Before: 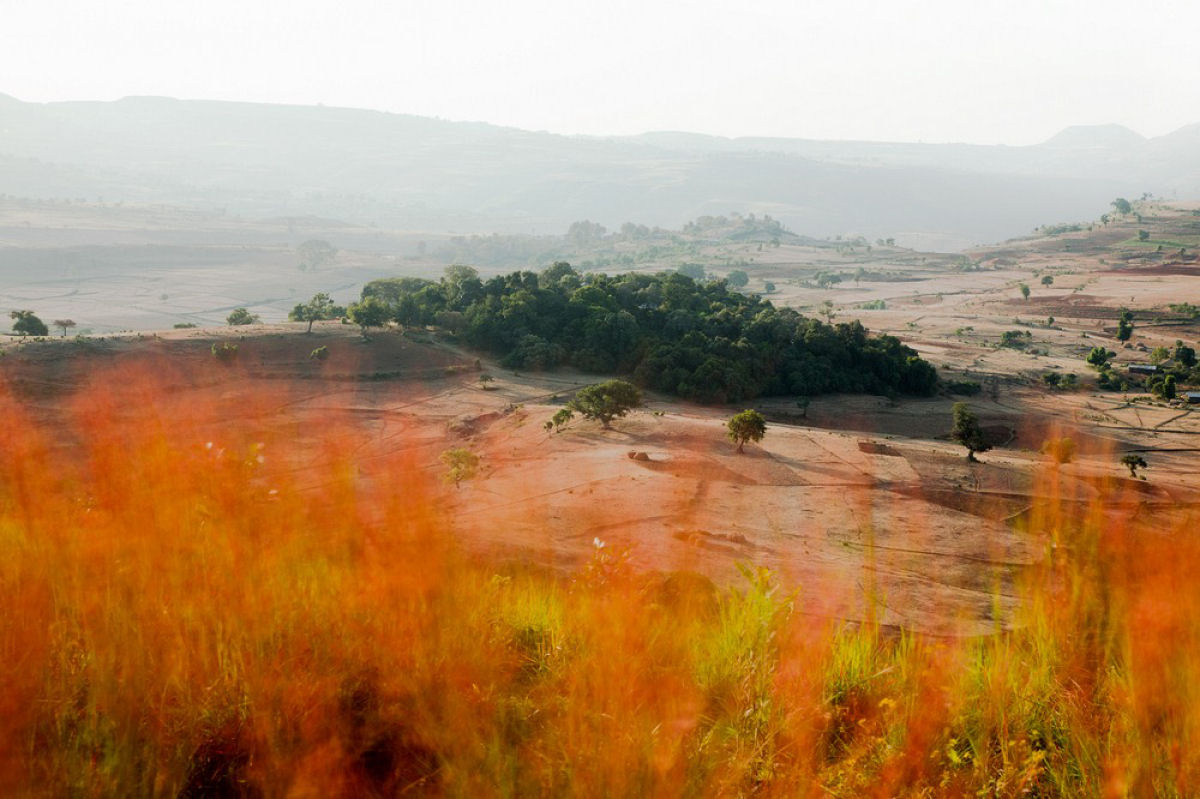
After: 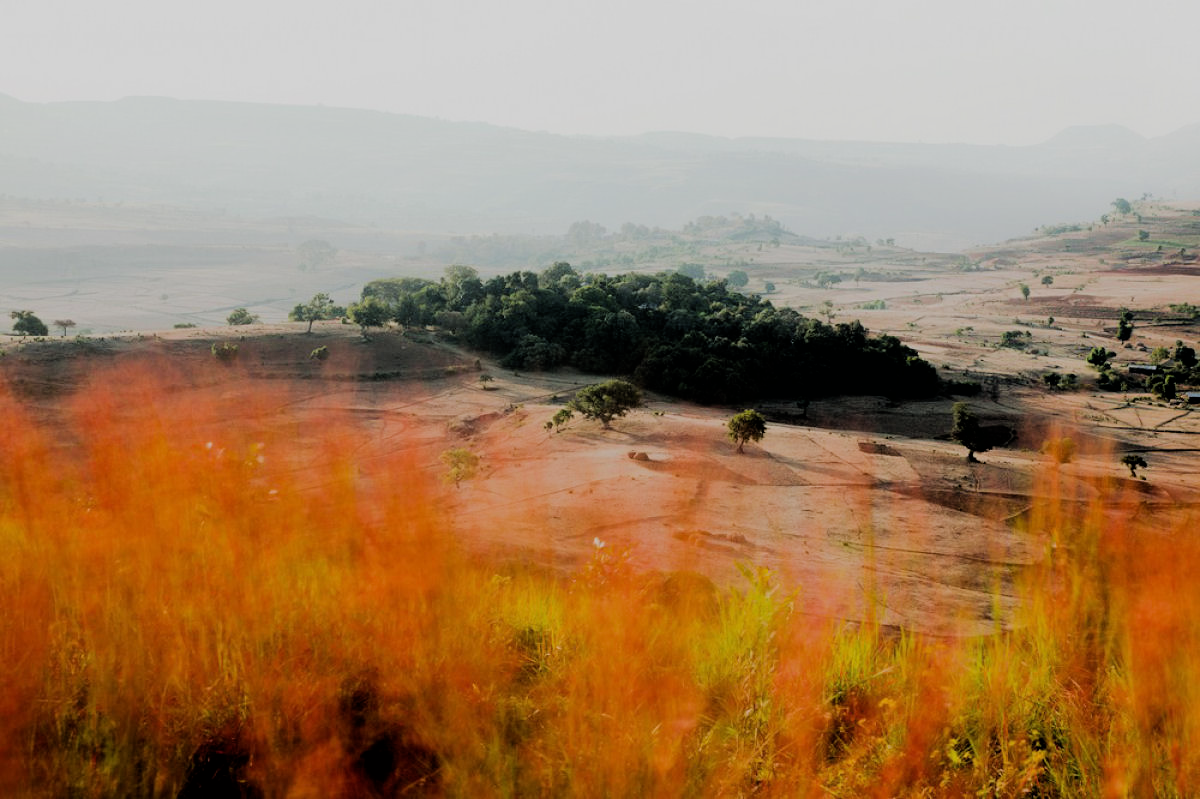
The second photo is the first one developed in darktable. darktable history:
filmic rgb: black relative exposure -4.1 EV, white relative exposure 5.14 EV, threshold 5.94 EV, hardness 2.08, contrast 1.17, enable highlight reconstruction true
tone equalizer: mask exposure compensation -0.505 EV
